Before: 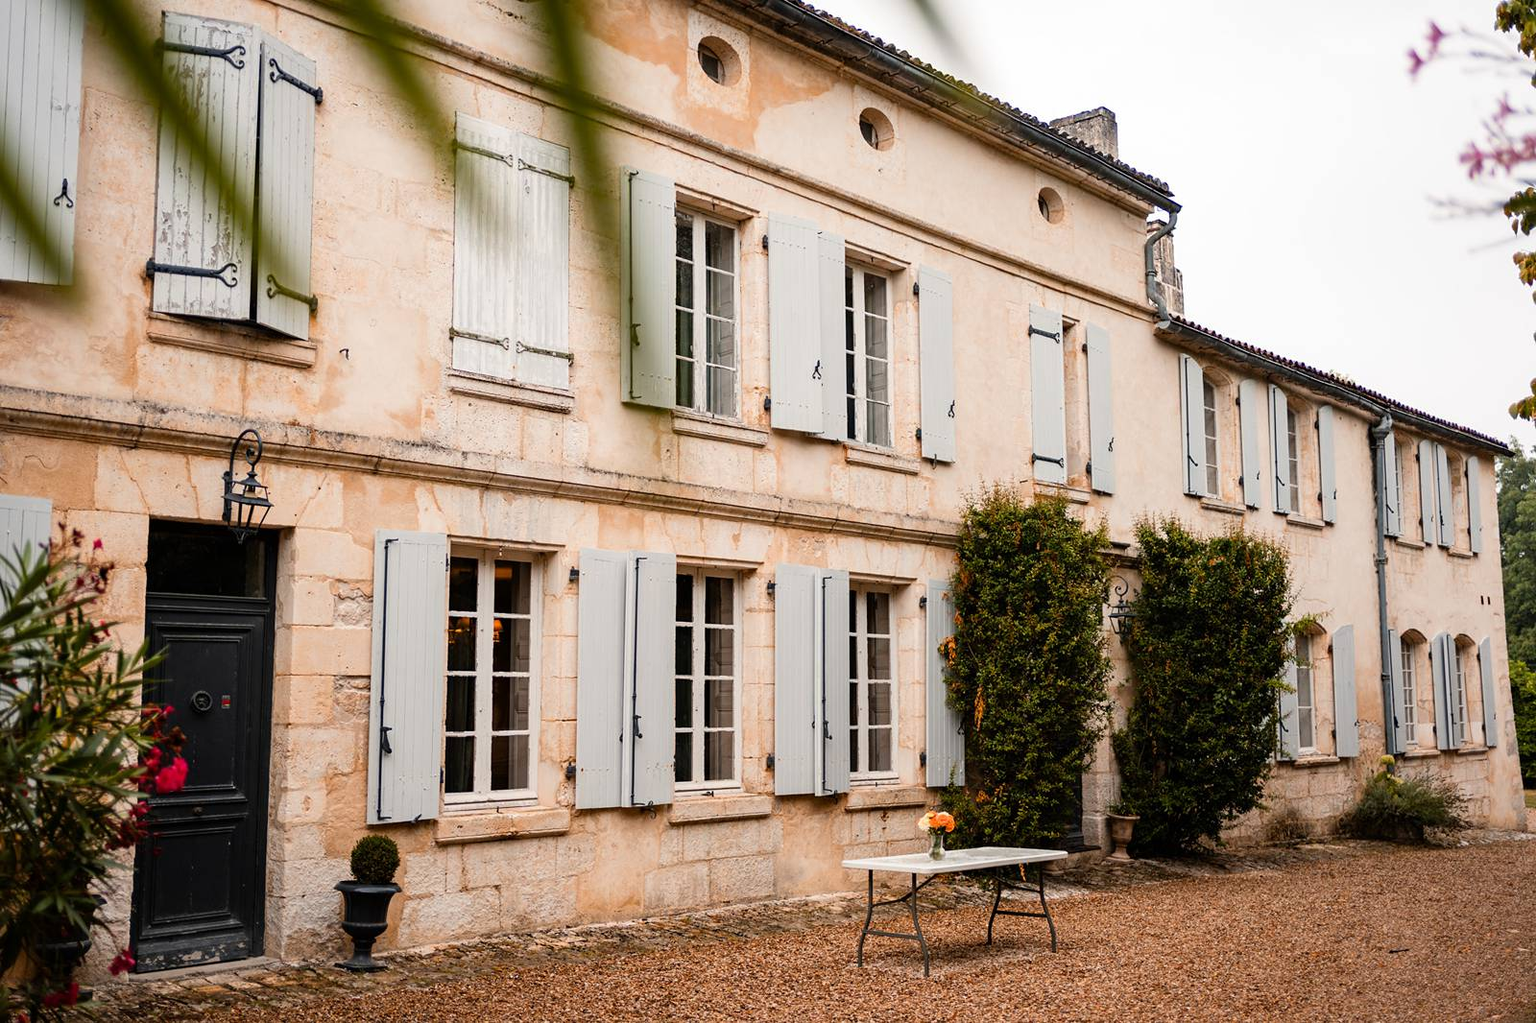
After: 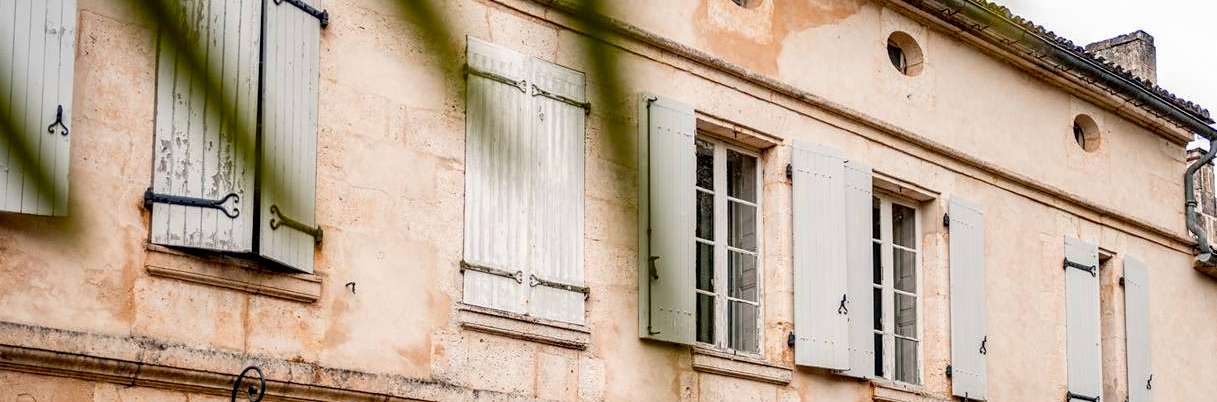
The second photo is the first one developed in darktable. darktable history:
crop: left 0.532%, top 7.627%, right 23.376%, bottom 54.595%
exposure: black level correction 0.01, exposure 0.007 EV, compensate highlight preservation false
local contrast: detail 130%
